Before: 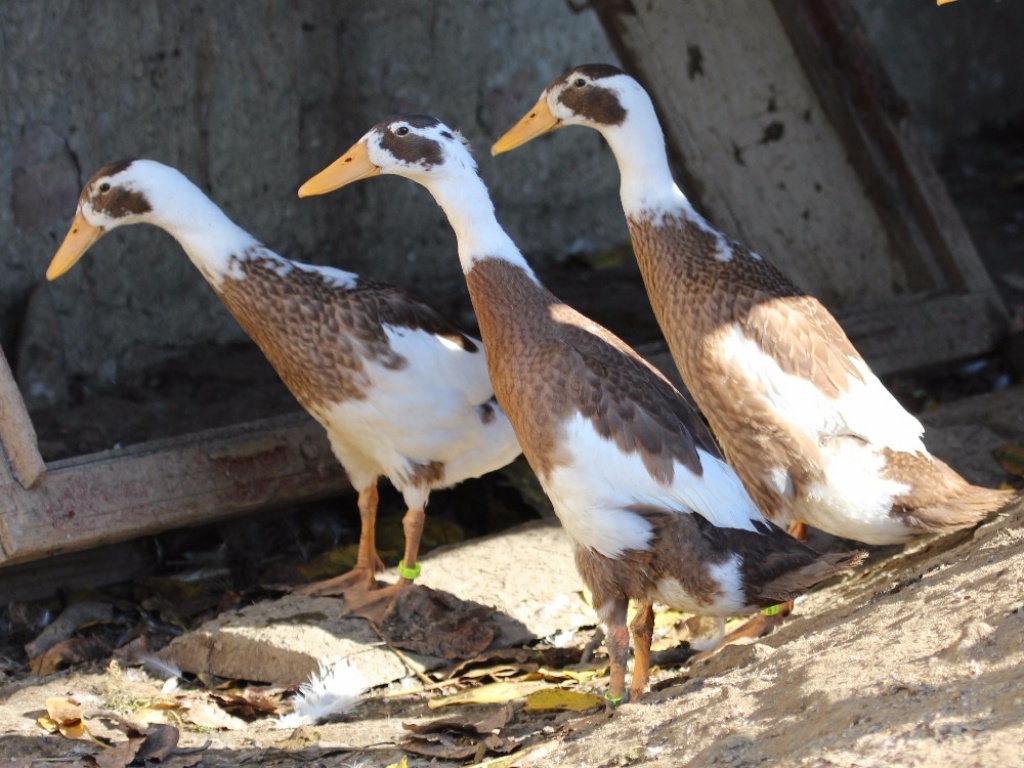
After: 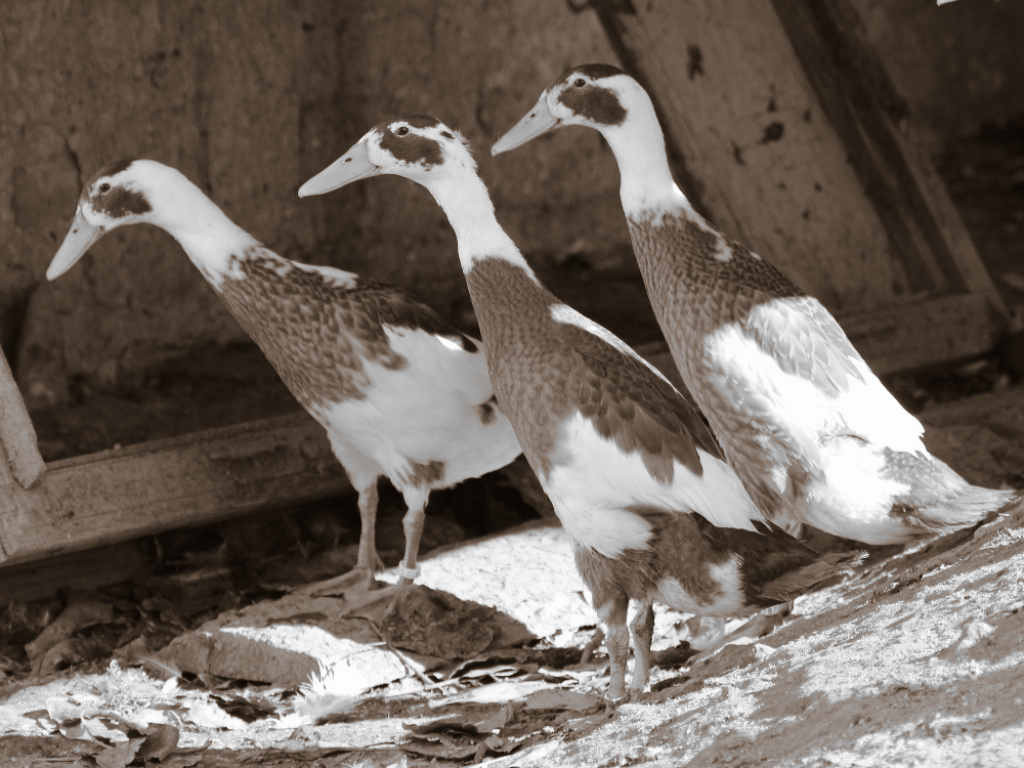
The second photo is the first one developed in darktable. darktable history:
monochrome: a 1.94, b -0.638
color correction: highlights a* -1.43, highlights b* 10.12, shadows a* 0.395, shadows b* 19.35
split-toning: shadows › hue 32.4°, shadows › saturation 0.51, highlights › hue 180°, highlights › saturation 0, balance -60.17, compress 55.19%
white balance: red 0.976, blue 1.04
